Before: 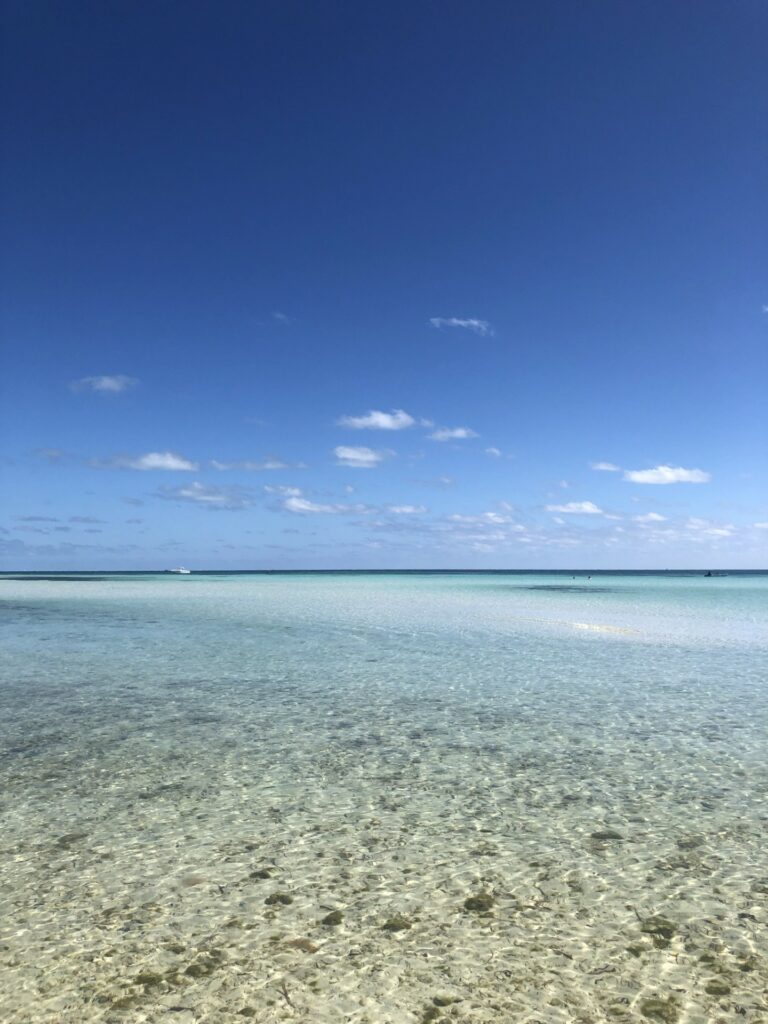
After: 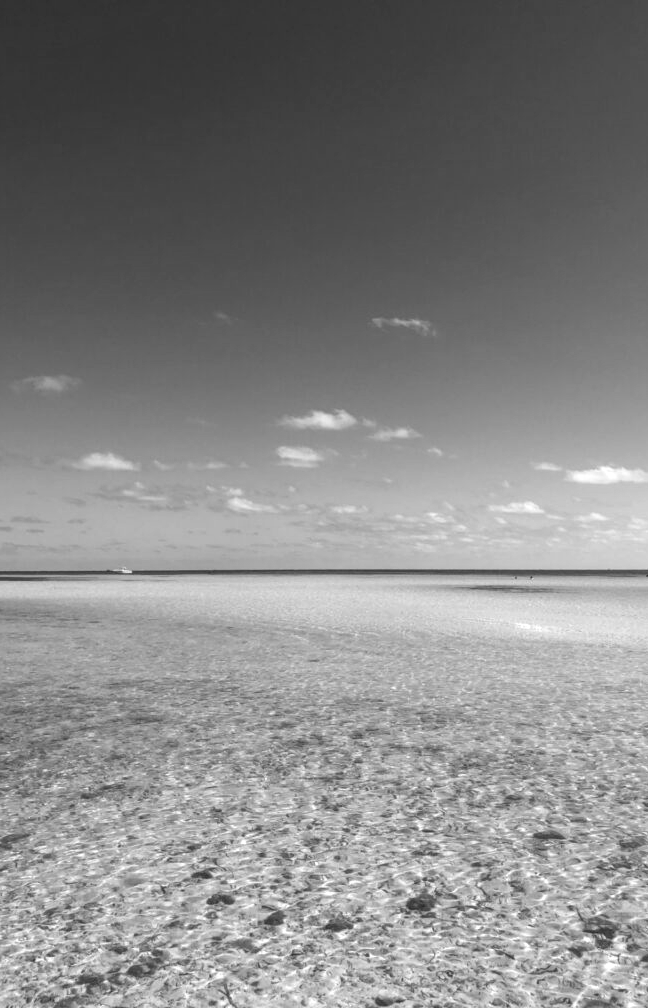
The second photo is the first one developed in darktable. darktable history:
crop: left 7.598%, right 7.873%
monochrome: a -3.63, b -0.465
local contrast: on, module defaults
